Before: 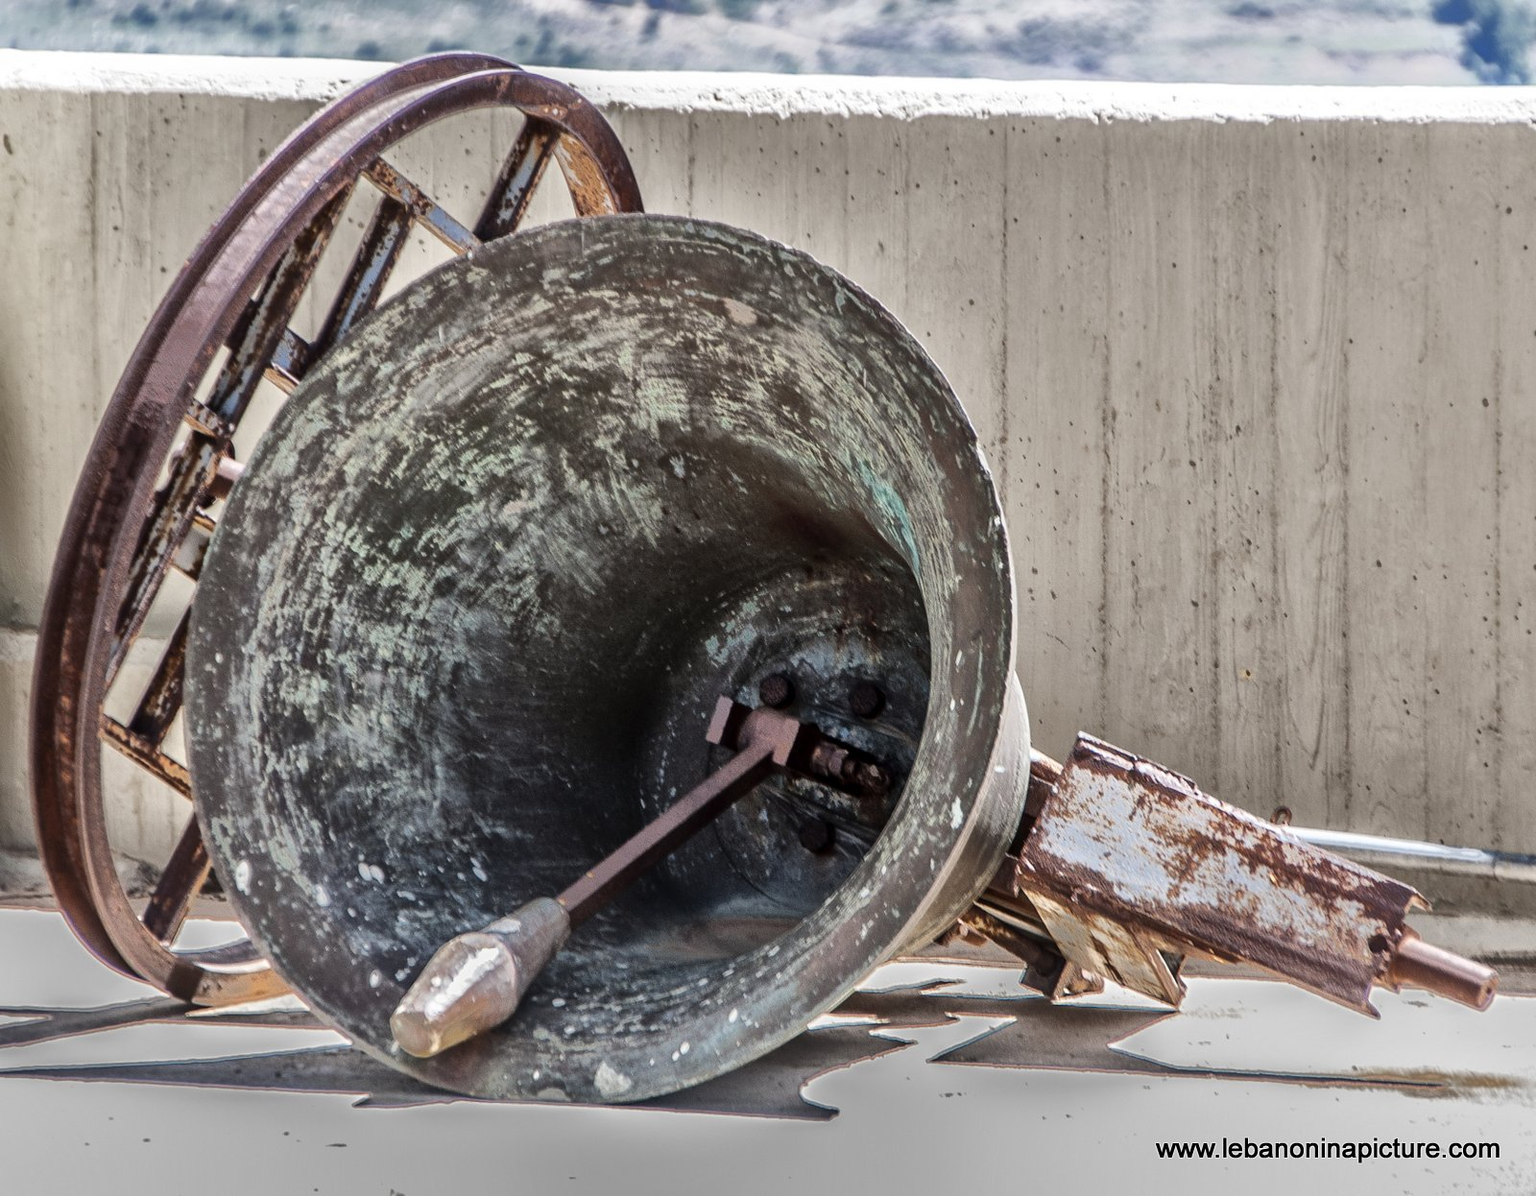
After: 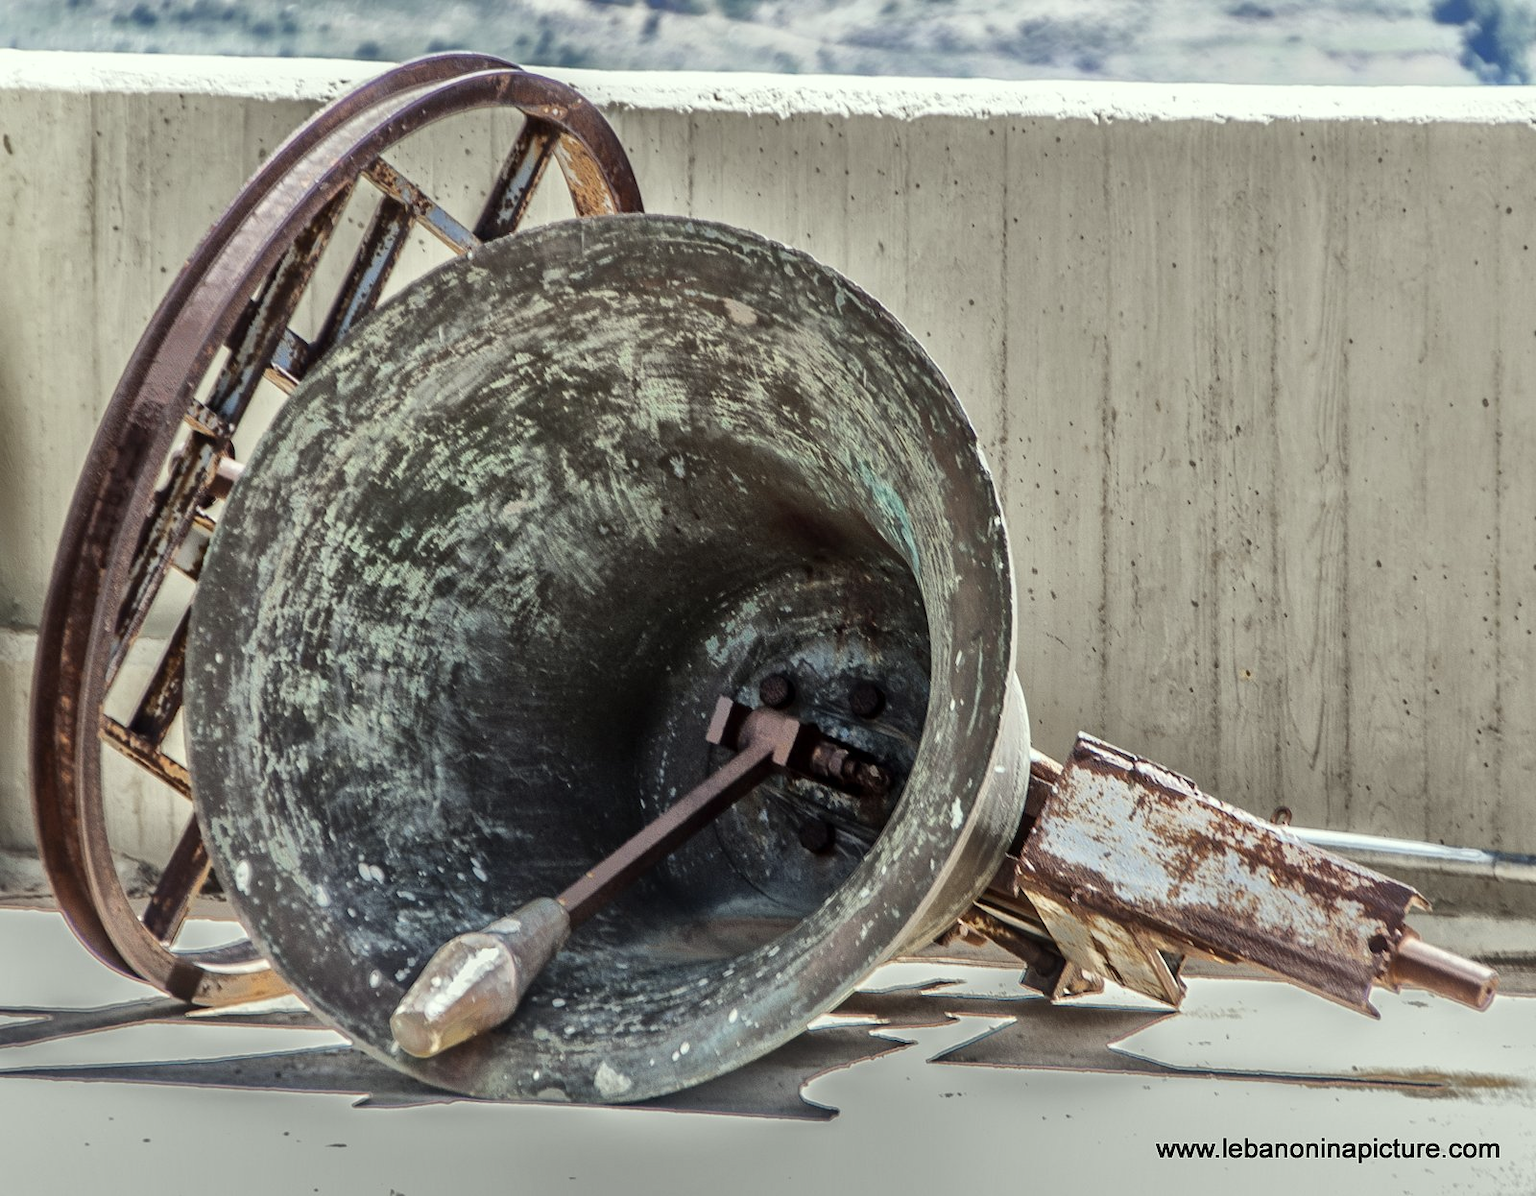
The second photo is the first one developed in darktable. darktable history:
color correction: highlights a* -4.7, highlights b* 5.05, saturation 0.937
